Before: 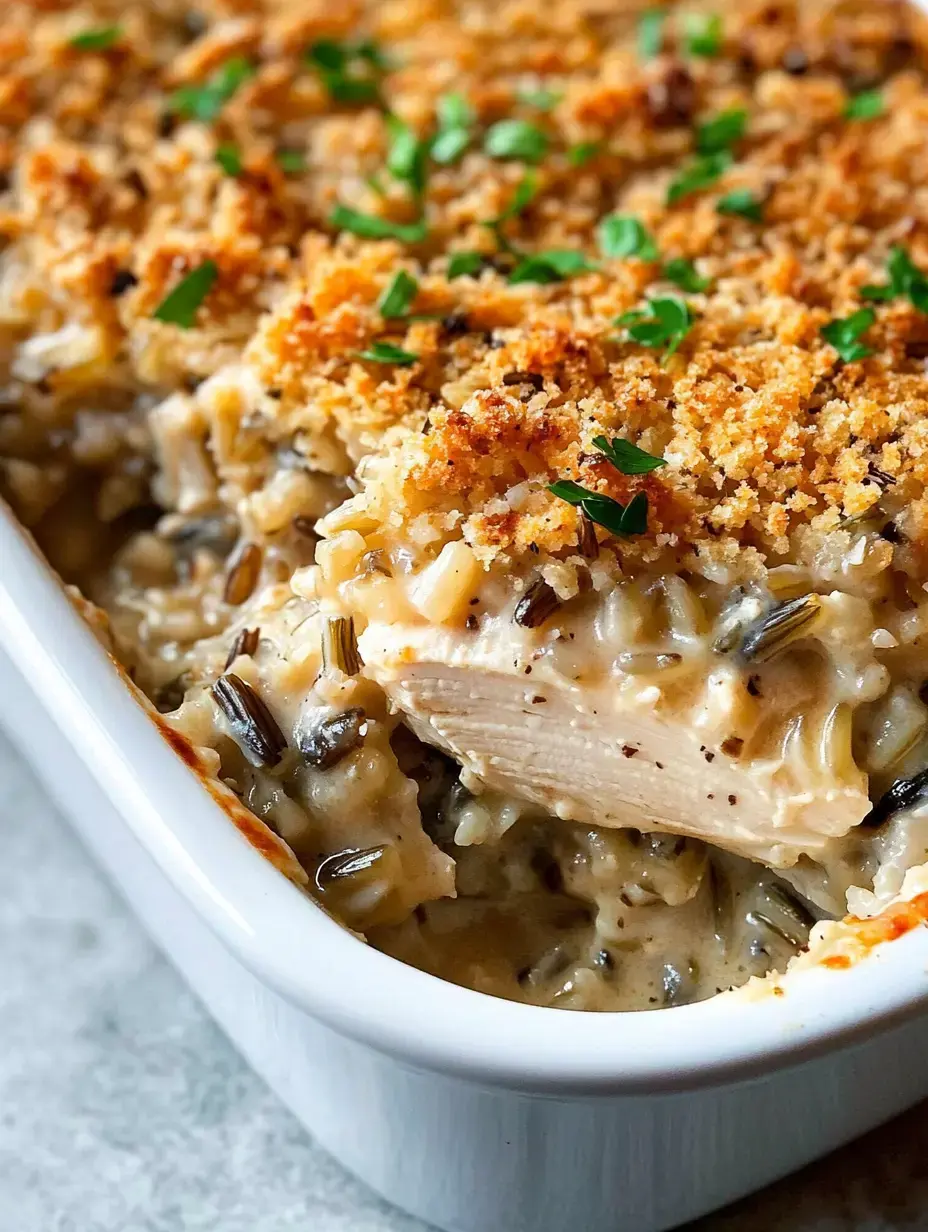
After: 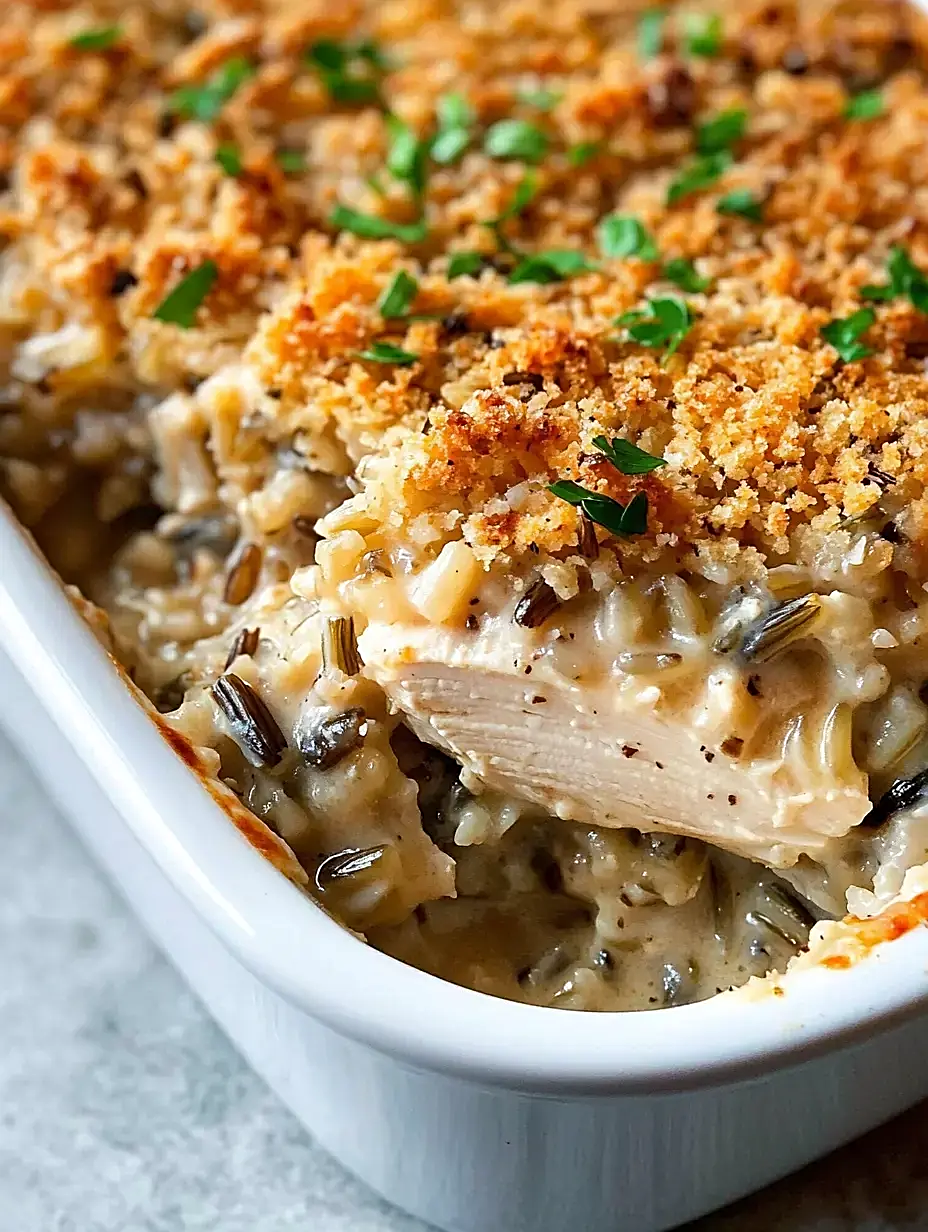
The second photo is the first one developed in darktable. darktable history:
tone equalizer: edges refinement/feathering 500, mask exposure compensation -1.57 EV, preserve details guided filter
sharpen: on, module defaults
